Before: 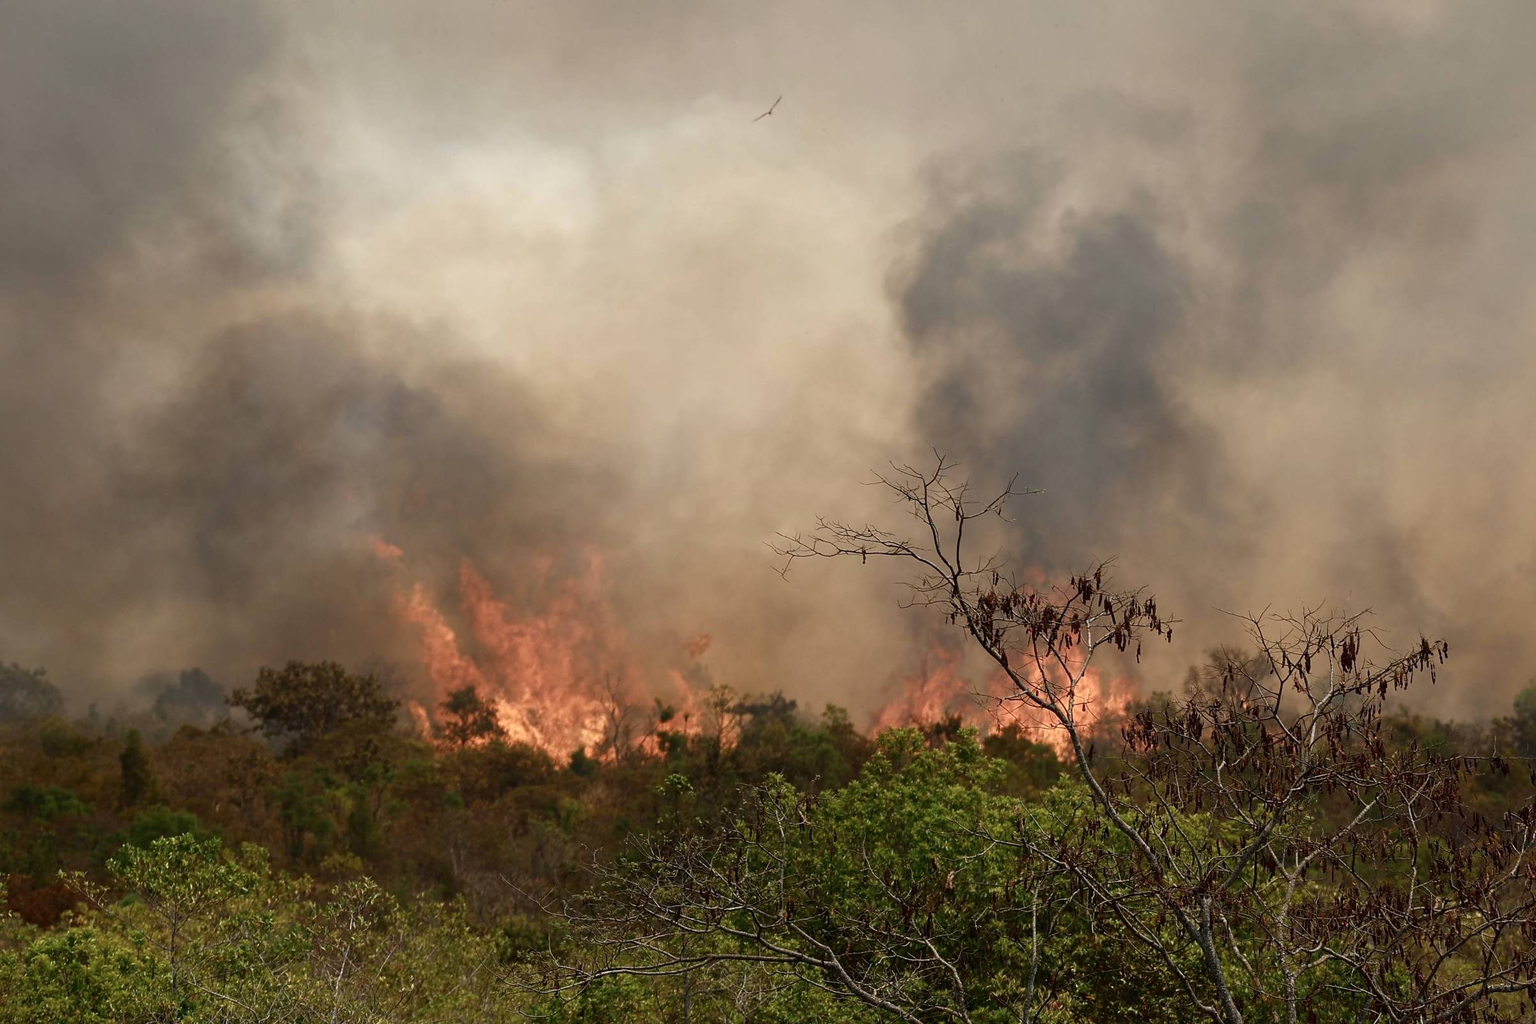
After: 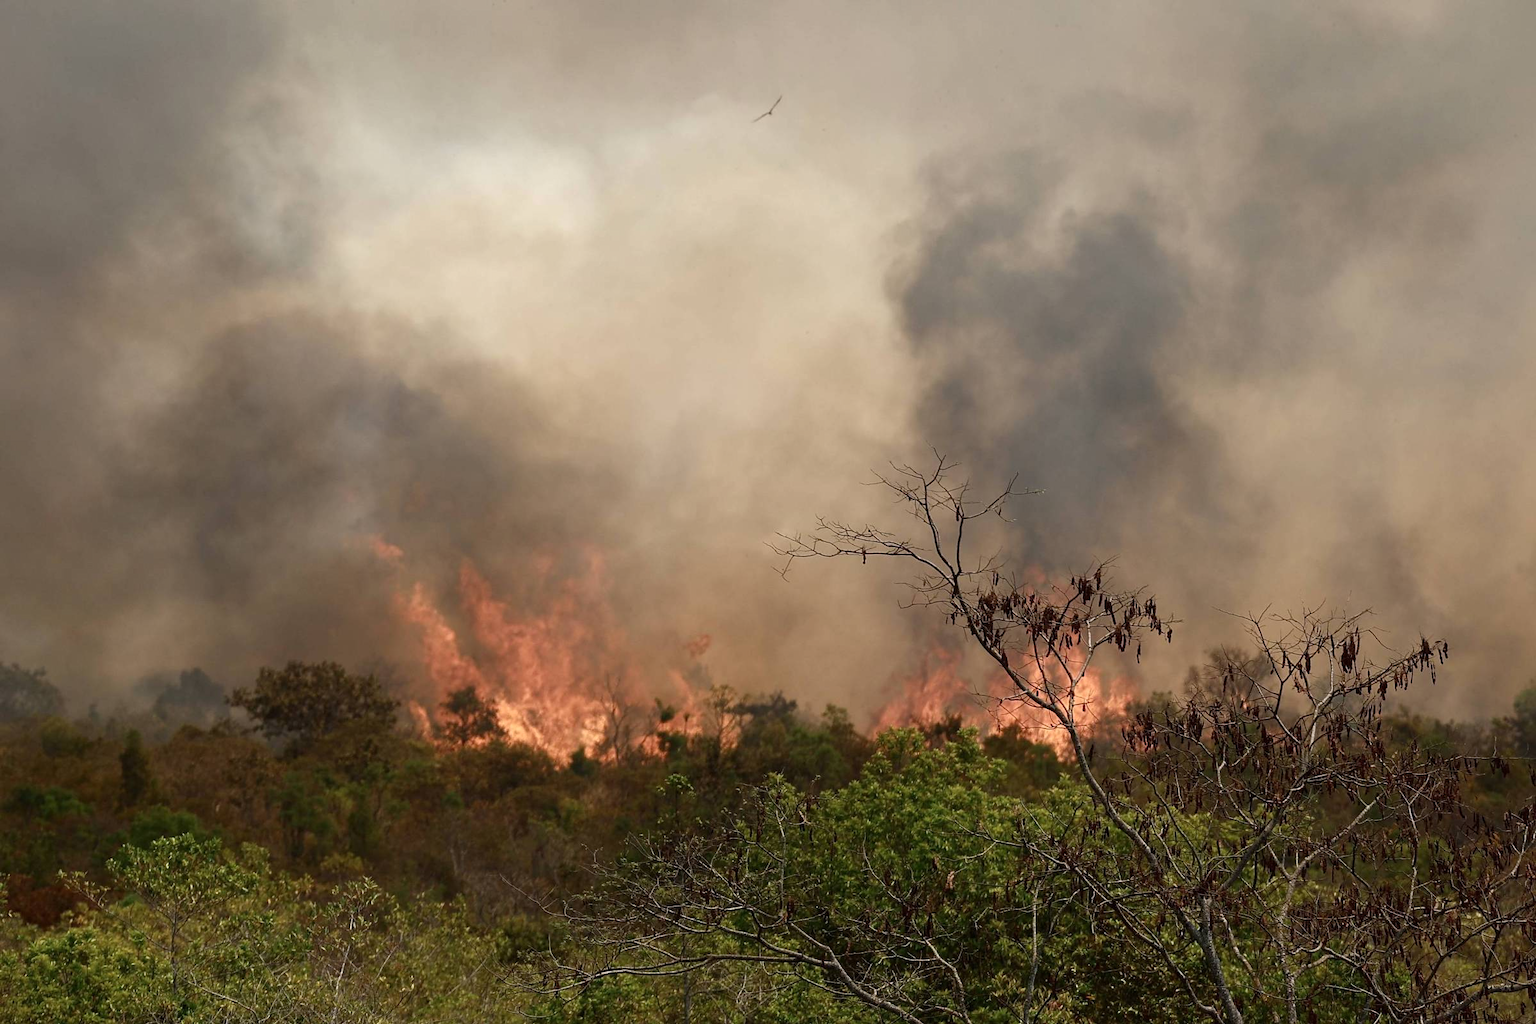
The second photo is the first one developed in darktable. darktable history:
shadows and highlights: shadows -10.58, white point adjustment 1.62, highlights 11.1
